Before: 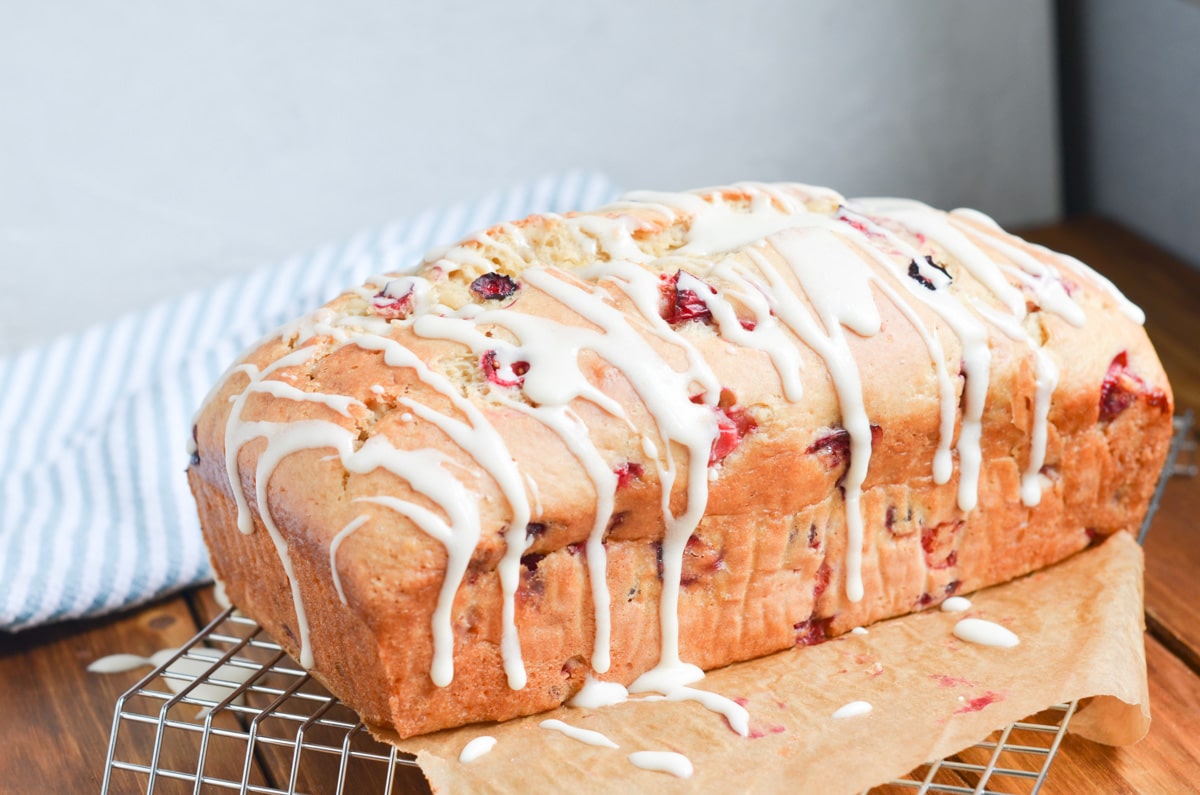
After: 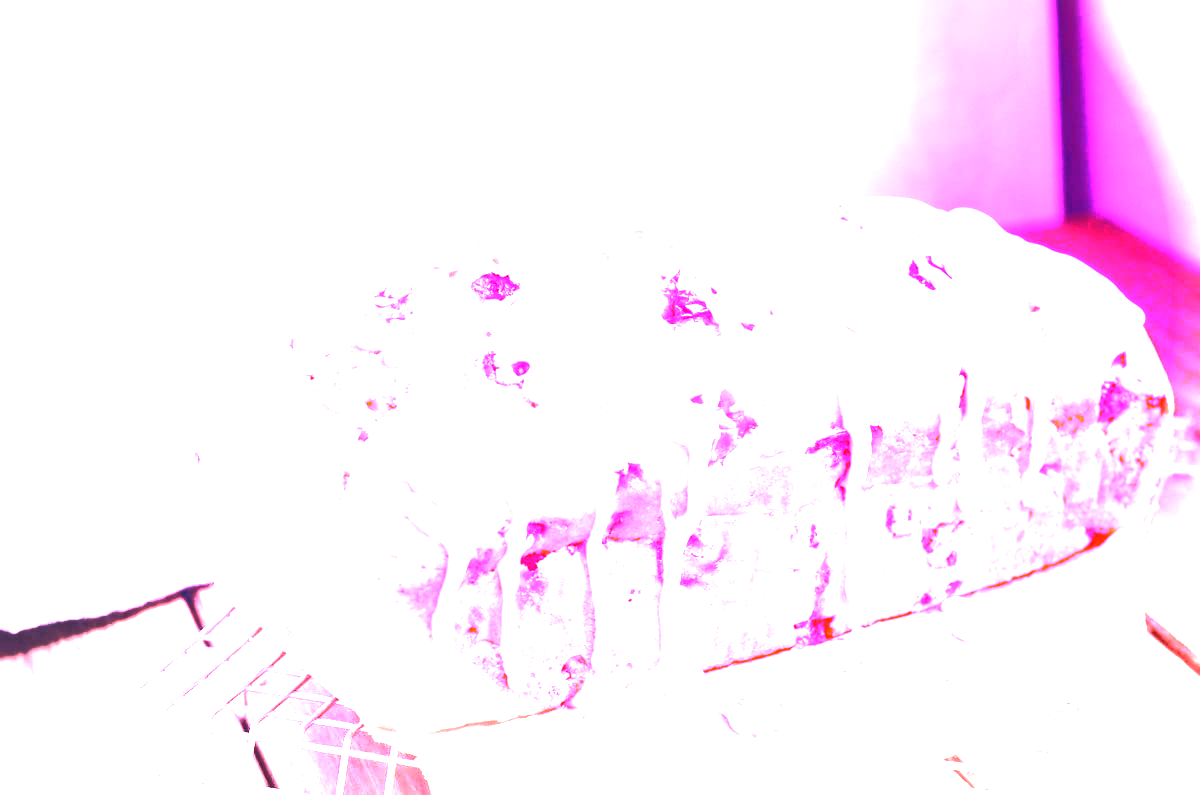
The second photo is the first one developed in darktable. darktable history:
white balance: red 8, blue 8
base curve: curves: ch0 [(0, 0) (0.564, 0.291) (0.802, 0.731) (1, 1)]
vignetting: fall-off start 73.57%, center (0.22, -0.235)
